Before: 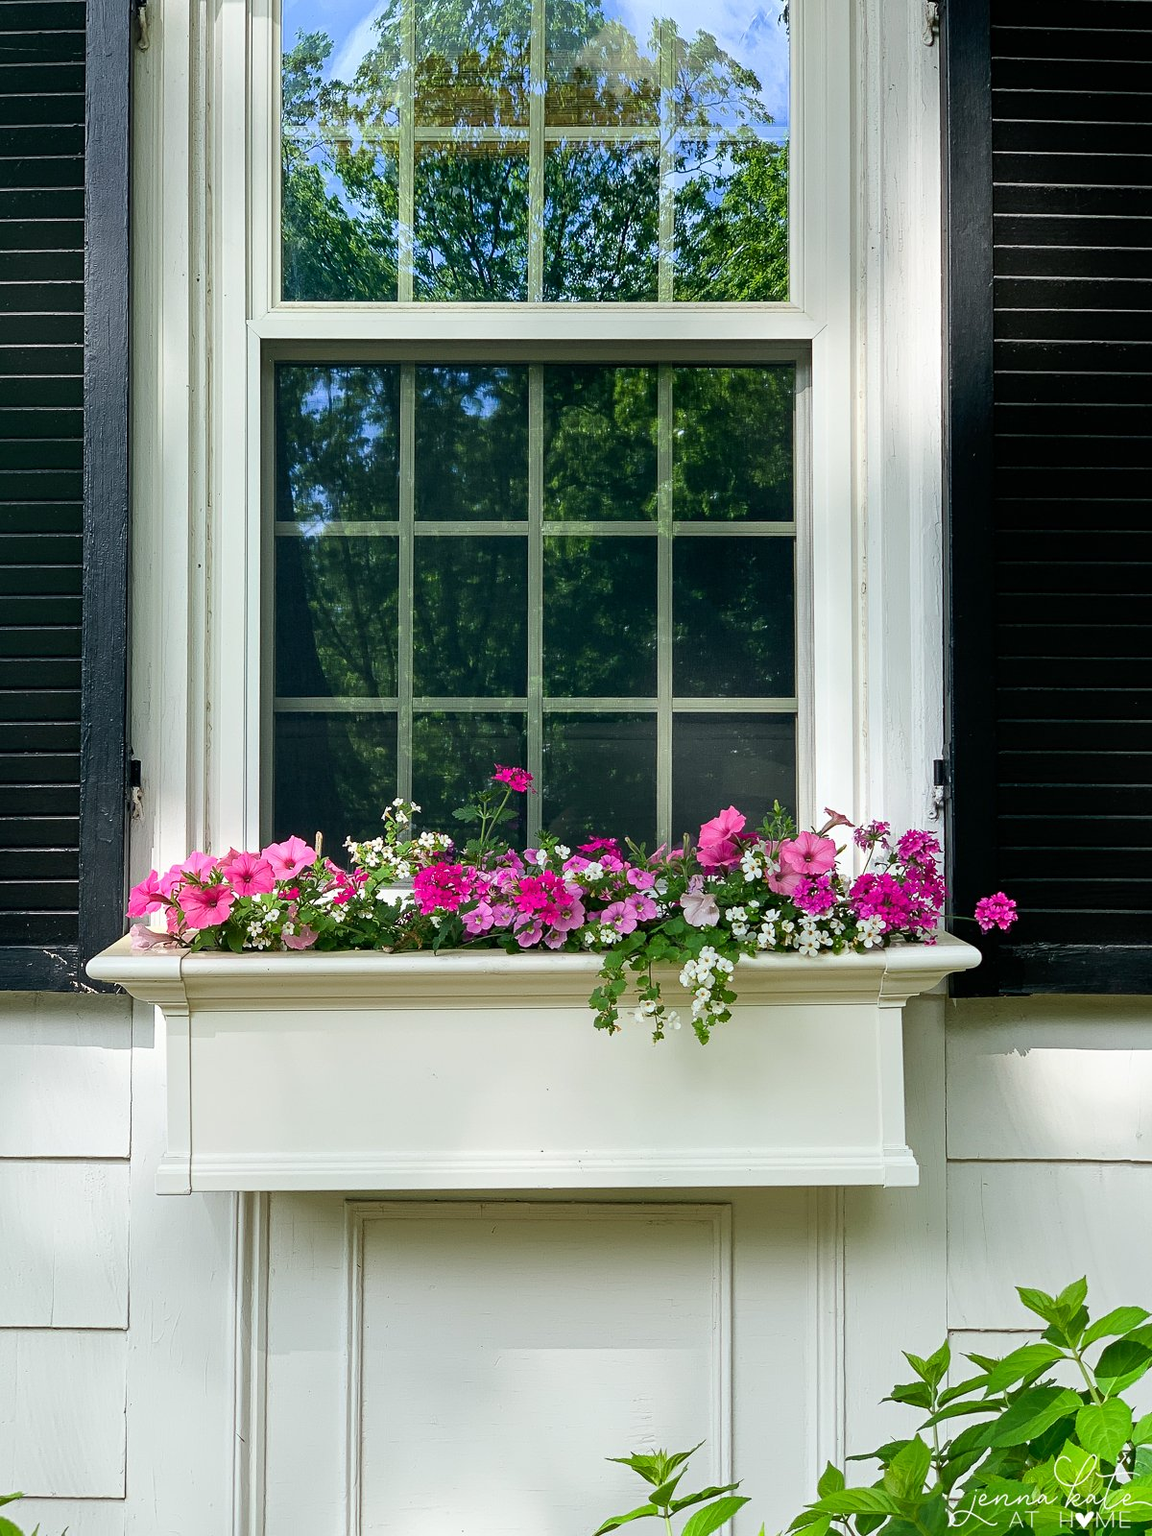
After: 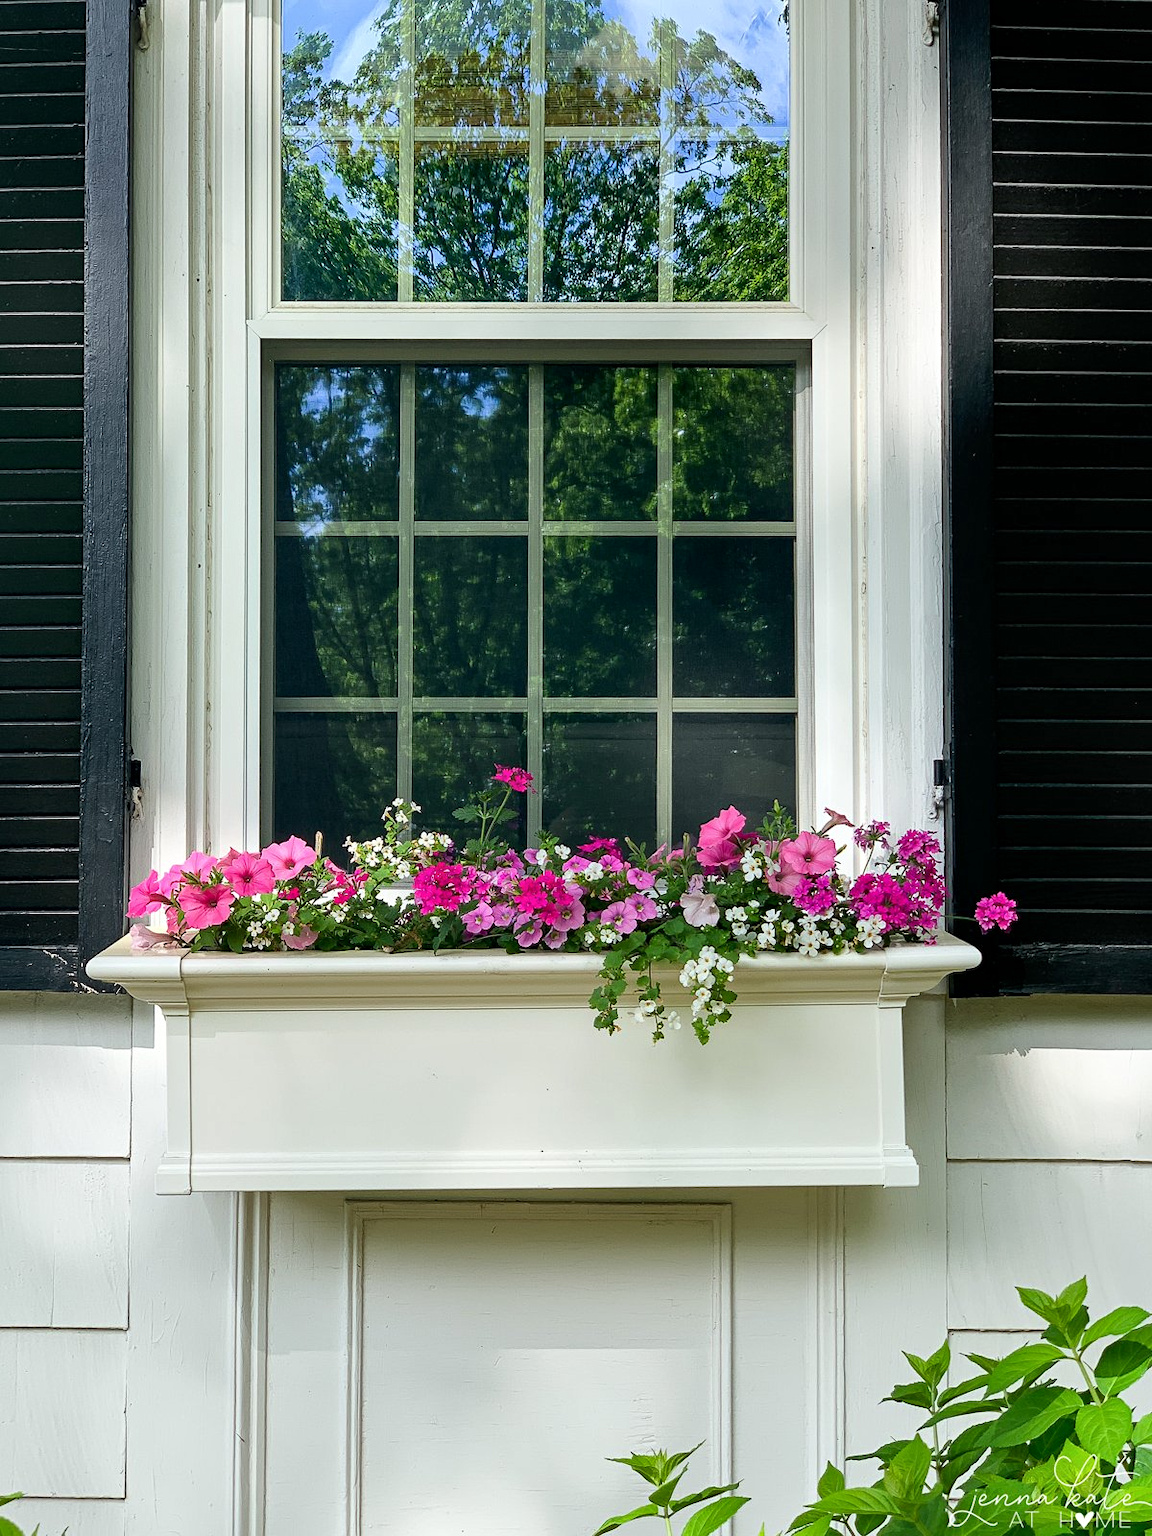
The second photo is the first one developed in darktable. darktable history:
local contrast: mode bilateral grid, contrast 20, coarseness 49, detail 119%, midtone range 0.2
